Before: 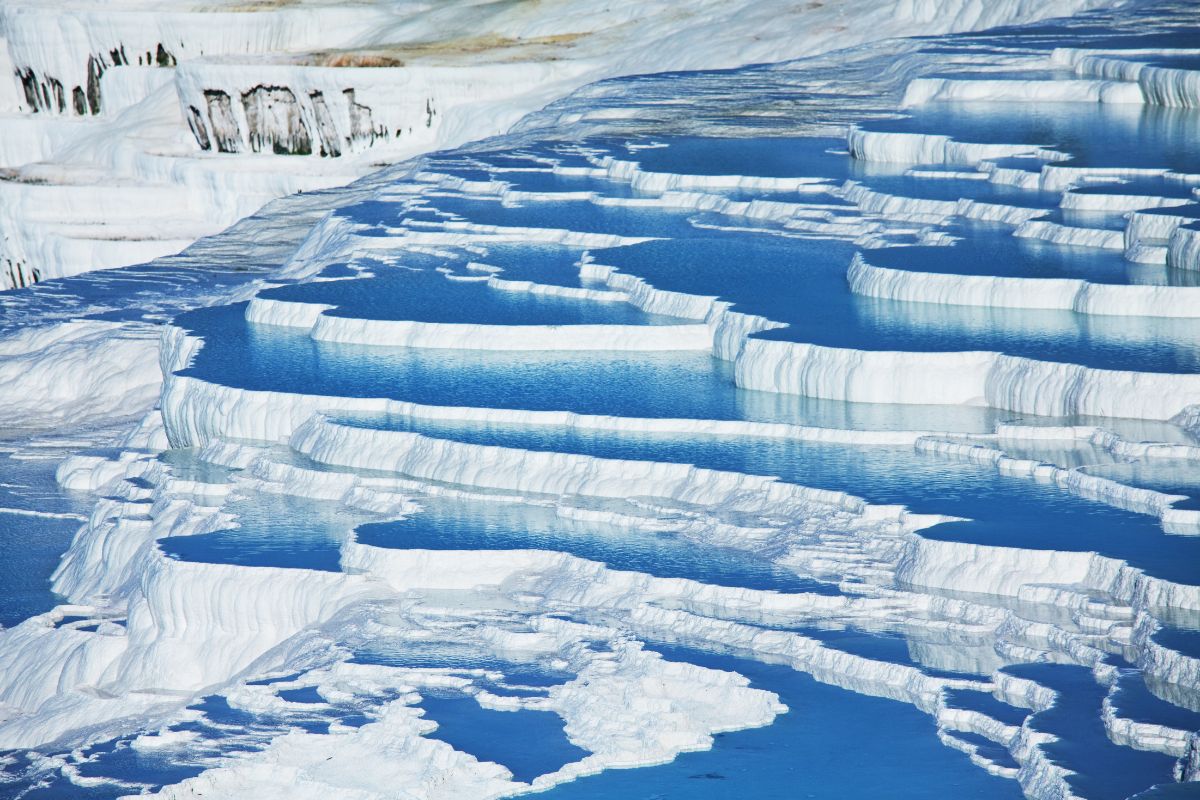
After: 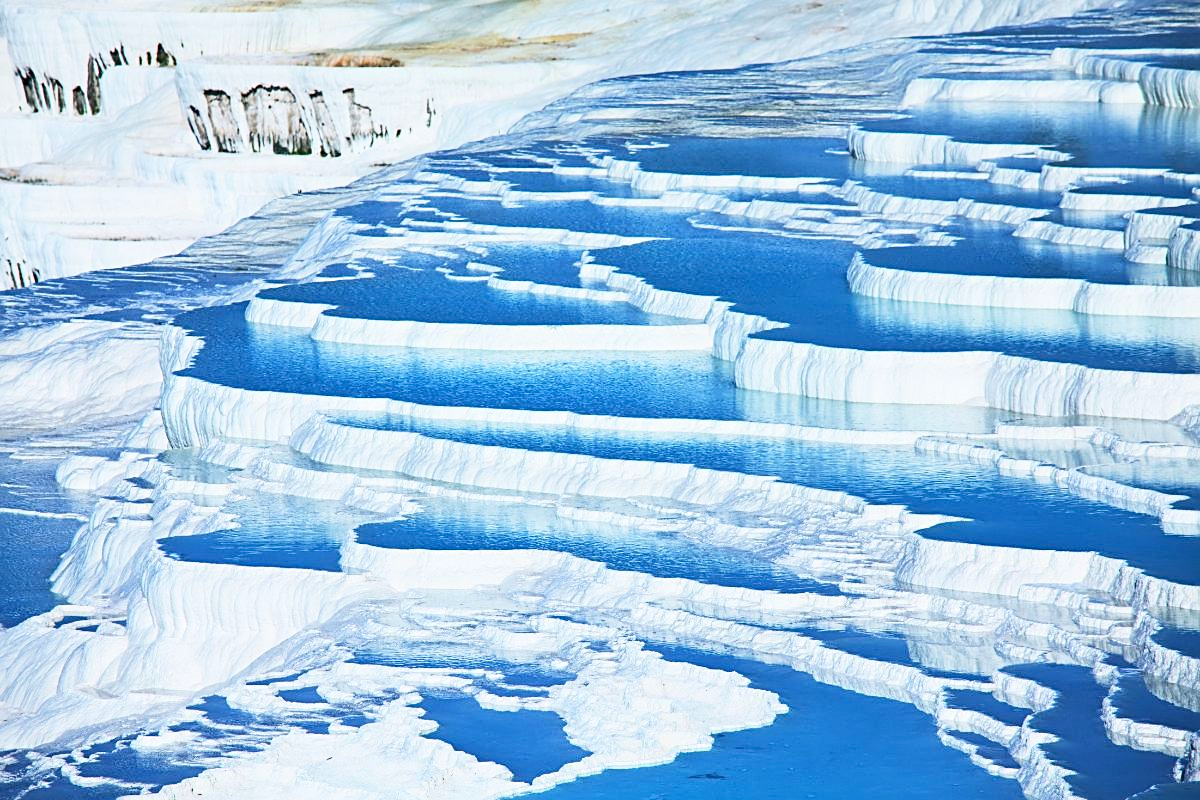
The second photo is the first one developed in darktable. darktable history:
contrast brightness saturation: contrast 0.2, brightness 0.16, saturation 0.22
white balance: emerald 1
sharpen: on, module defaults
